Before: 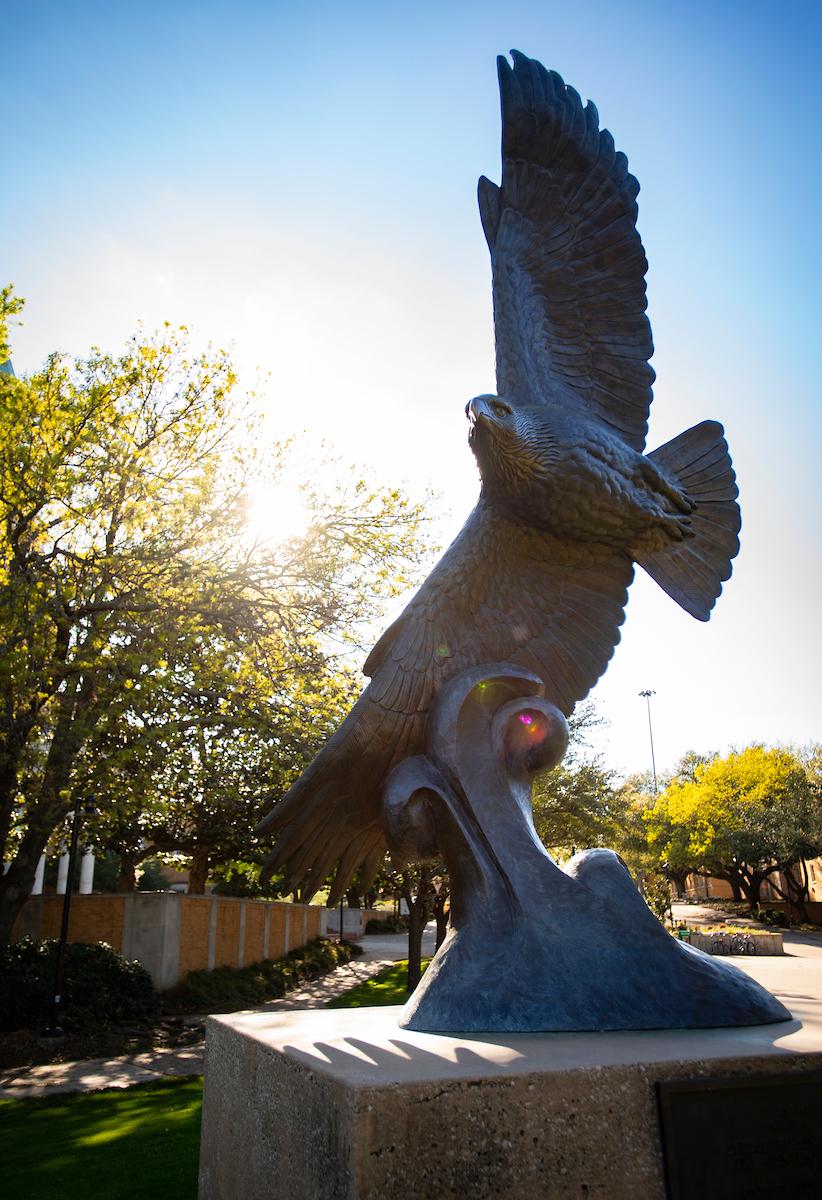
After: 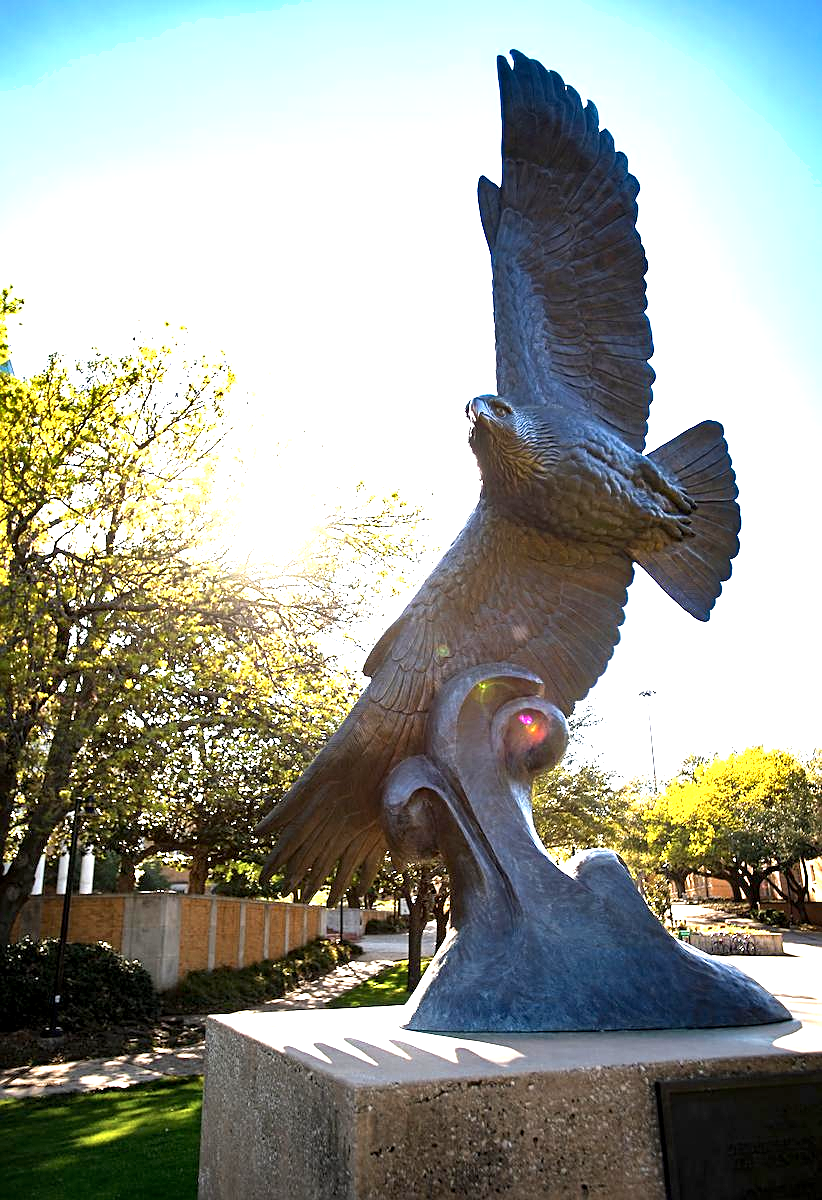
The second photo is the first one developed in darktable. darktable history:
shadows and highlights: shadows 32.38, highlights -32.9, soften with gaussian
color balance rgb: power › hue 75.01°, highlights gain › luminance 15.043%, perceptual saturation grading › global saturation -4.011%, perceptual saturation grading › shadows -2.892%
exposure: black level correction 0.001, exposure 1.117 EV, compensate highlight preservation false
sharpen: on, module defaults
